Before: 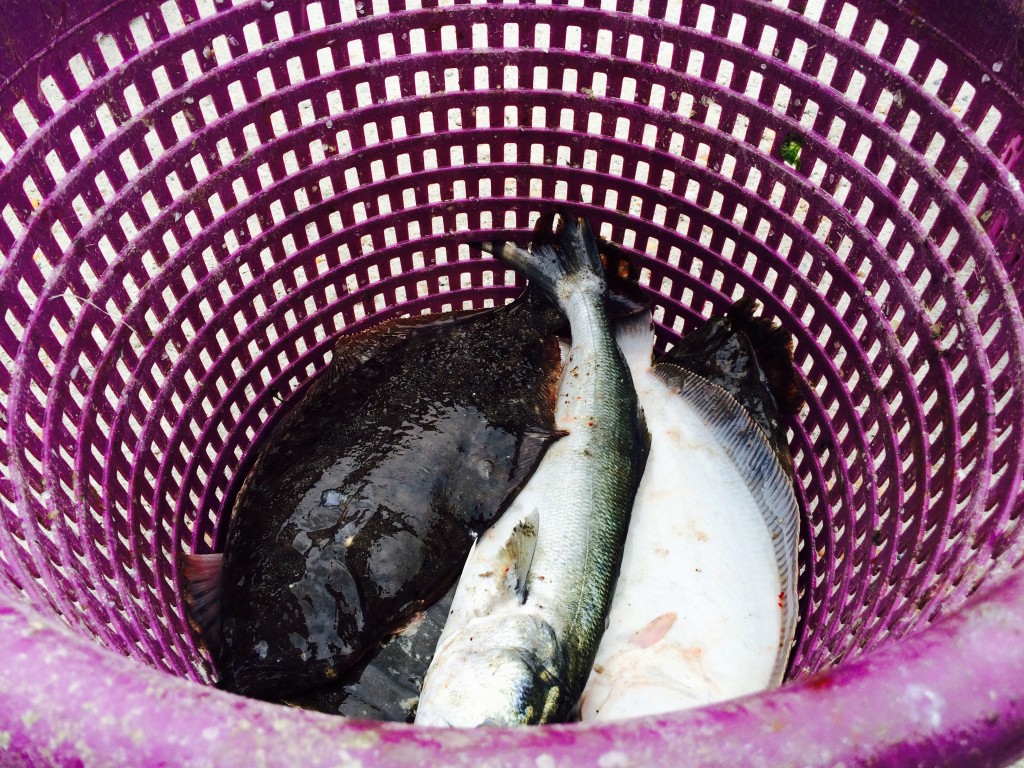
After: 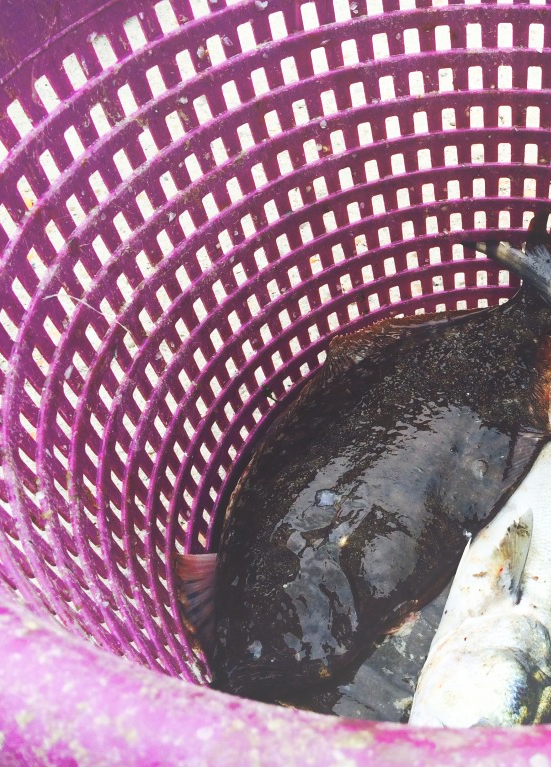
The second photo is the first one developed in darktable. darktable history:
bloom: size 40%
crop: left 0.587%, right 45.588%, bottom 0.086%
shadows and highlights: shadows 0, highlights 40
